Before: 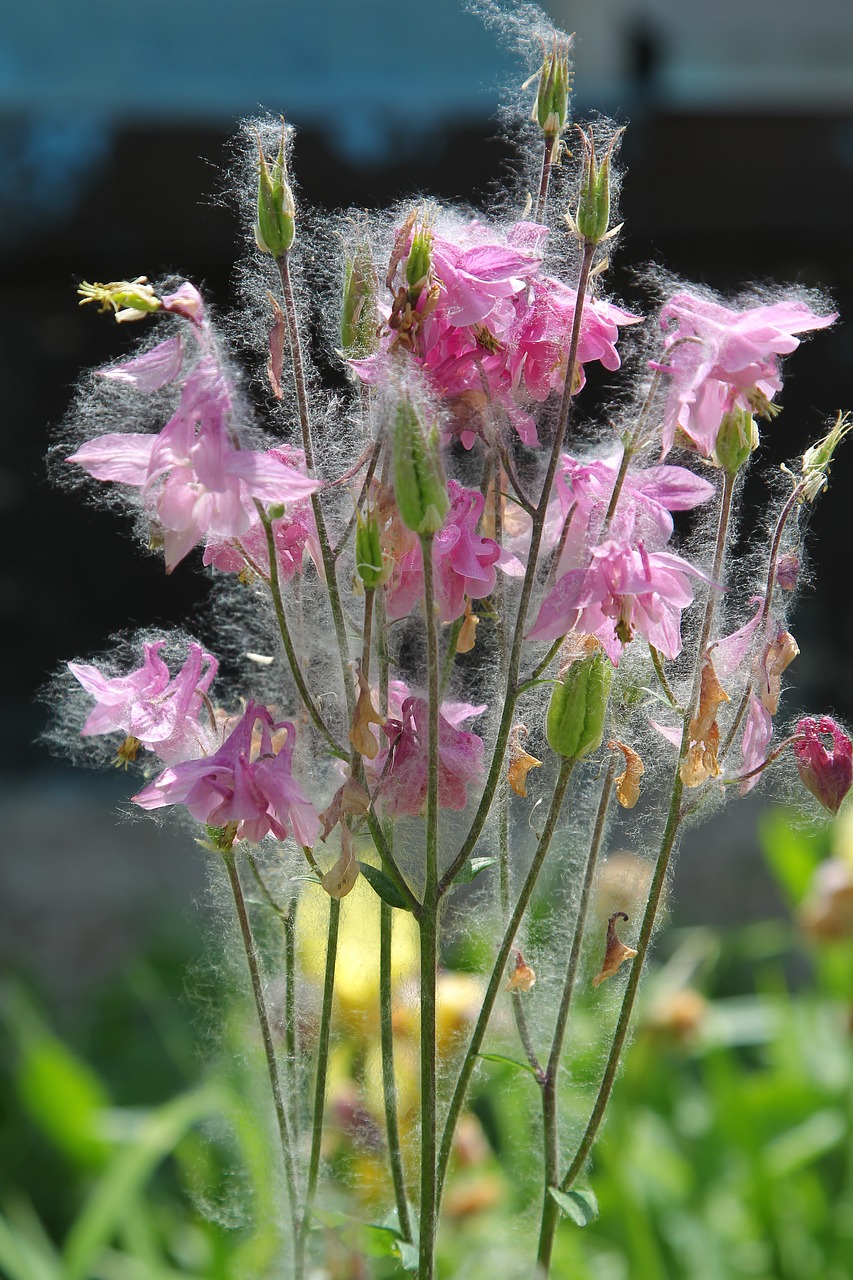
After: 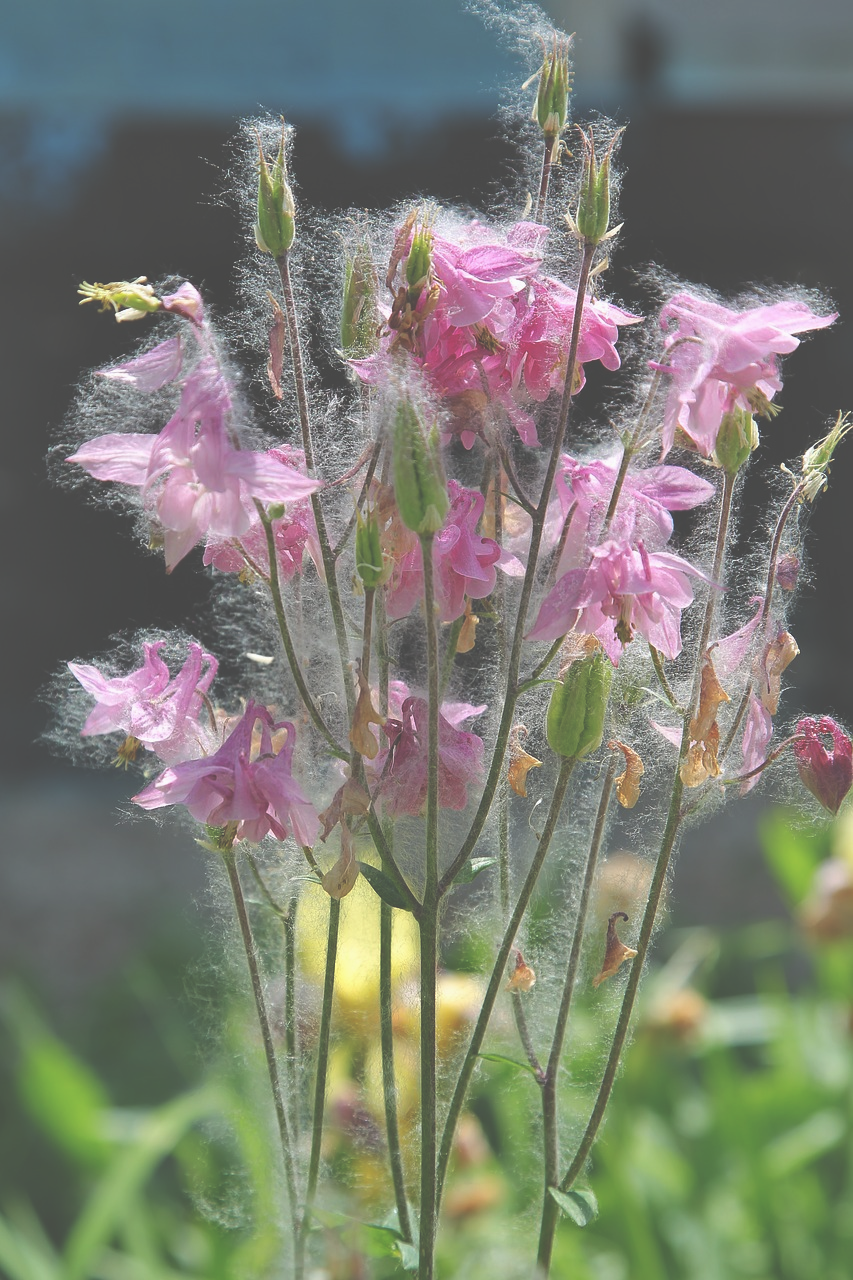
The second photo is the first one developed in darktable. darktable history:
shadows and highlights: low approximation 0.01, soften with gaussian
exposure: black level correction -0.064, exposure -0.049 EV, compensate exposure bias true, compensate highlight preservation false
